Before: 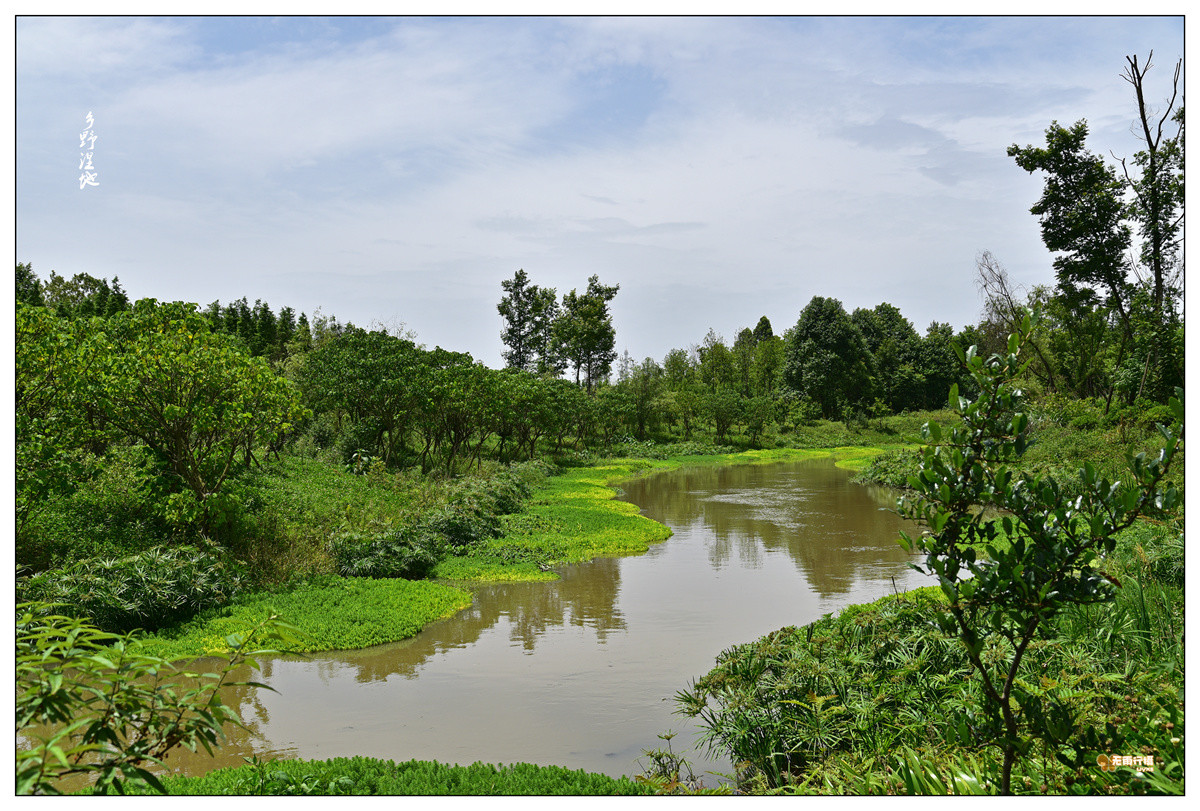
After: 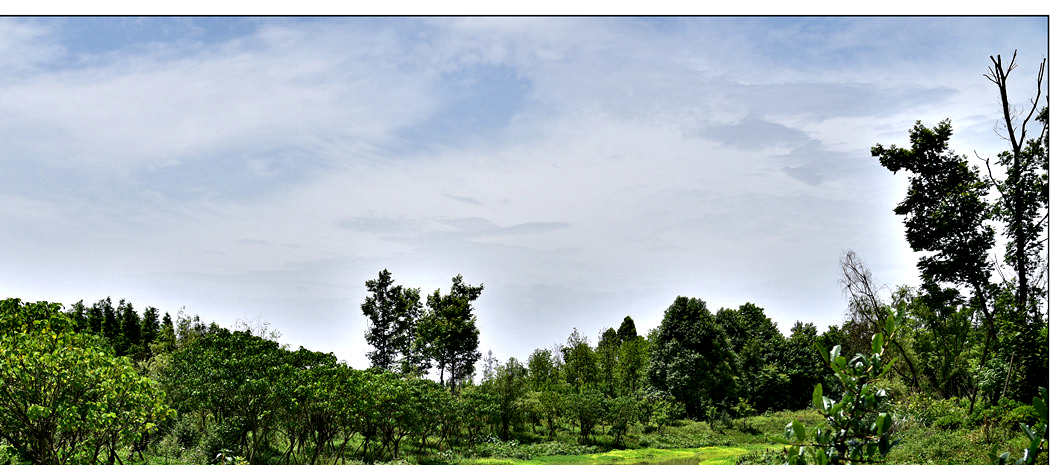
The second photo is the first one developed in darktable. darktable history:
contrast equalizer: y [[0.6 ×6], [0.55 ×6], [0 ×6], [0 ×6], [0 ×6]]
crop and rotate: left 11.377%, bottom 42.587%
